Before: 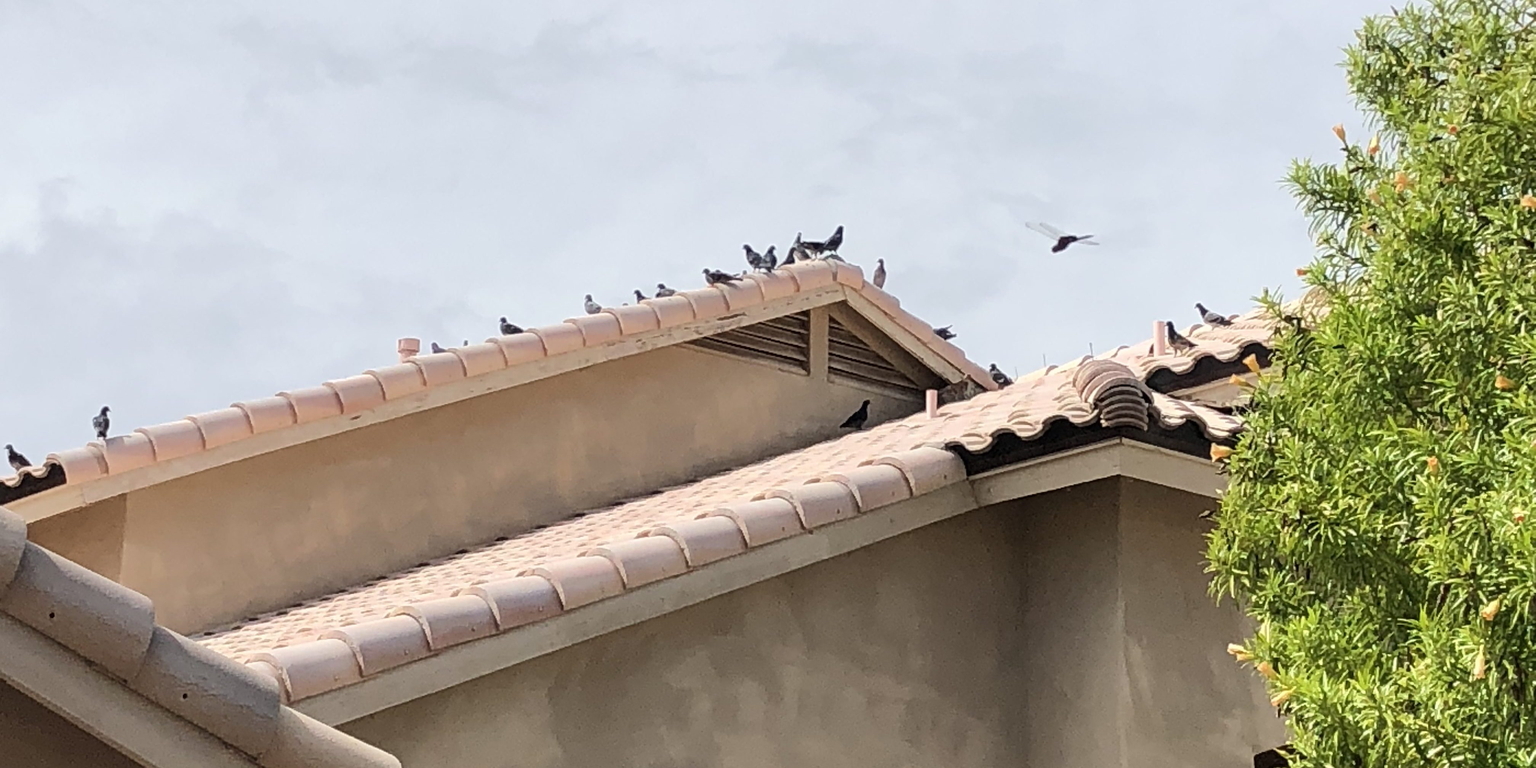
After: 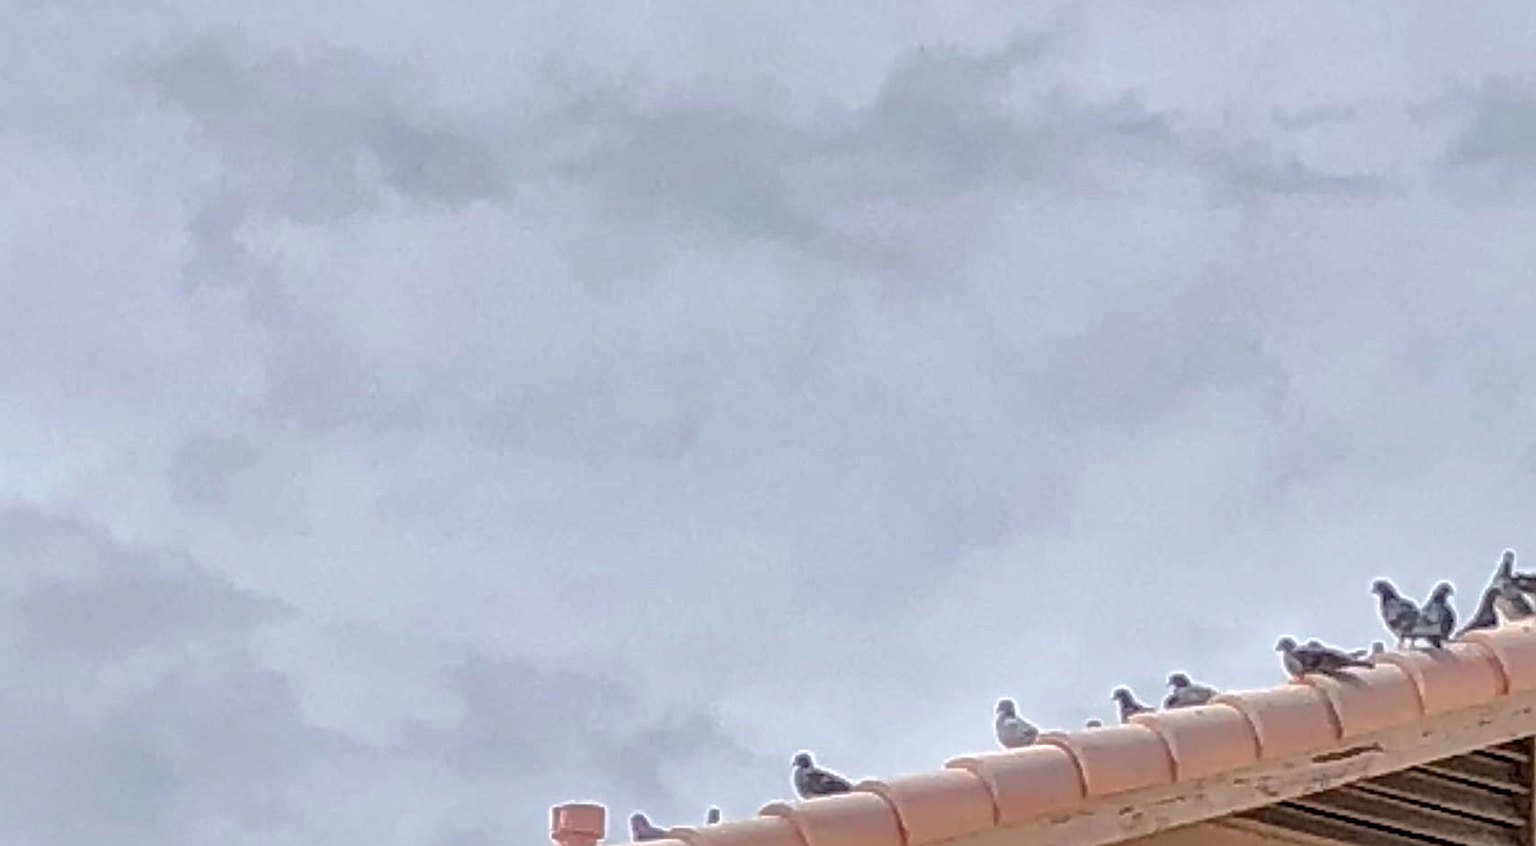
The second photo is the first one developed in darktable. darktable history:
crop and rotate: left 10.817%, top 0.062%, right 47.194%, bottom 53.626%
sharpen: on, module defaults
bloom: size 5%, threshold 95%, strength 15%
shadows and highlights: shadows 40, highlights -60
white balance: red 1.004, blue 1.024
local contrast: on, module defaults
